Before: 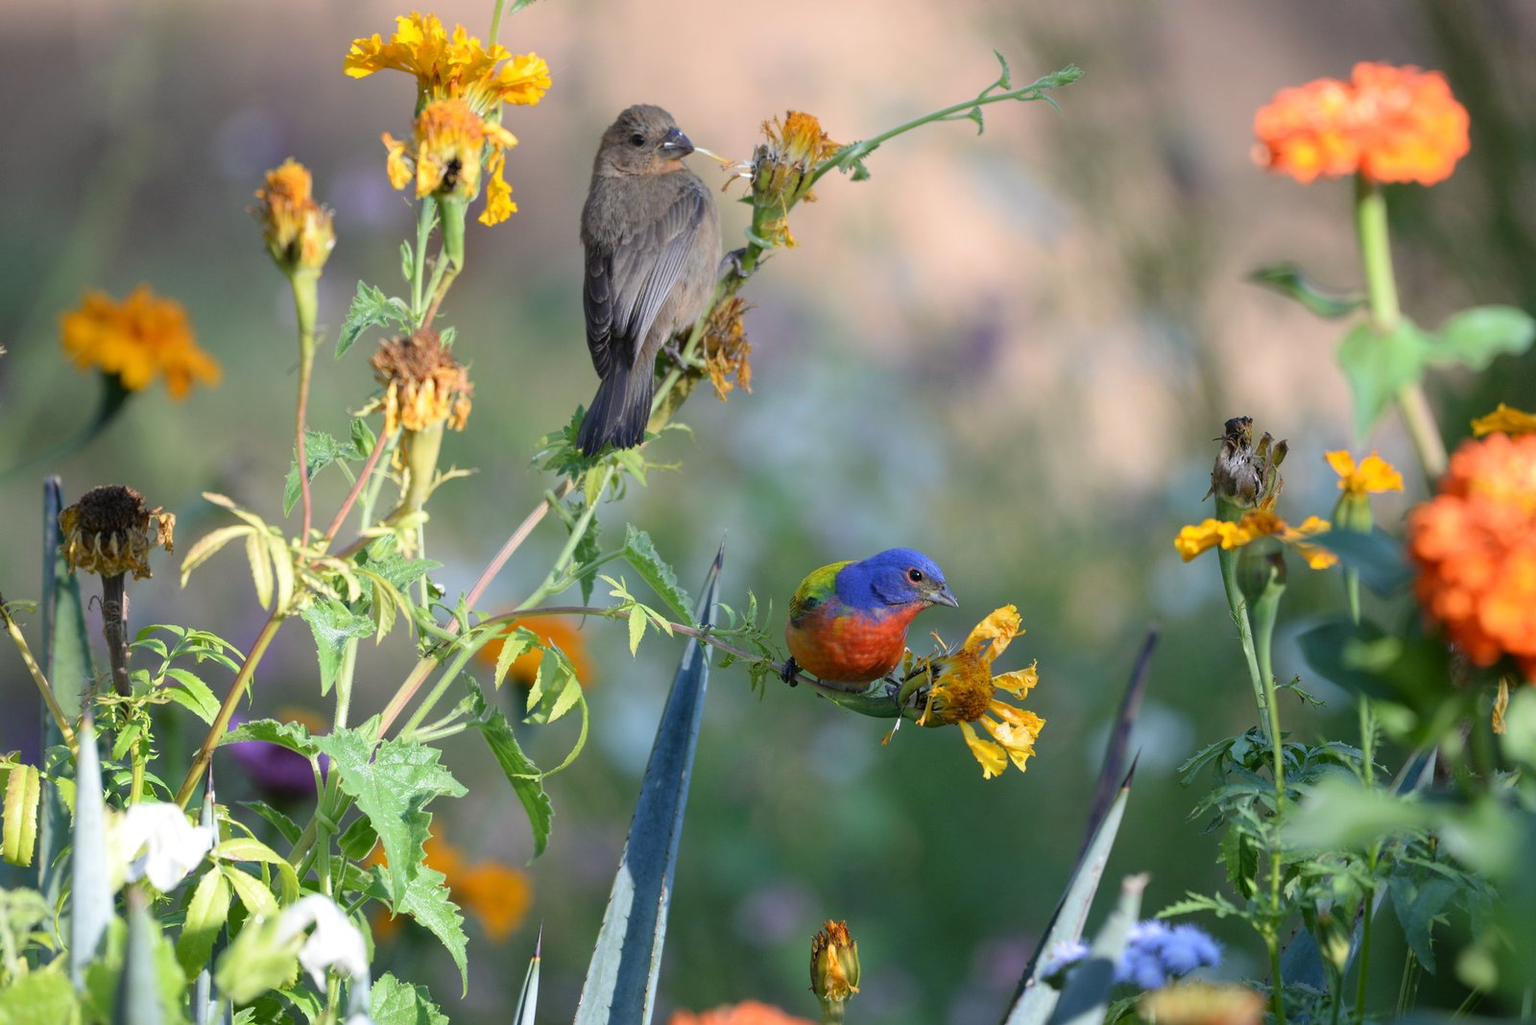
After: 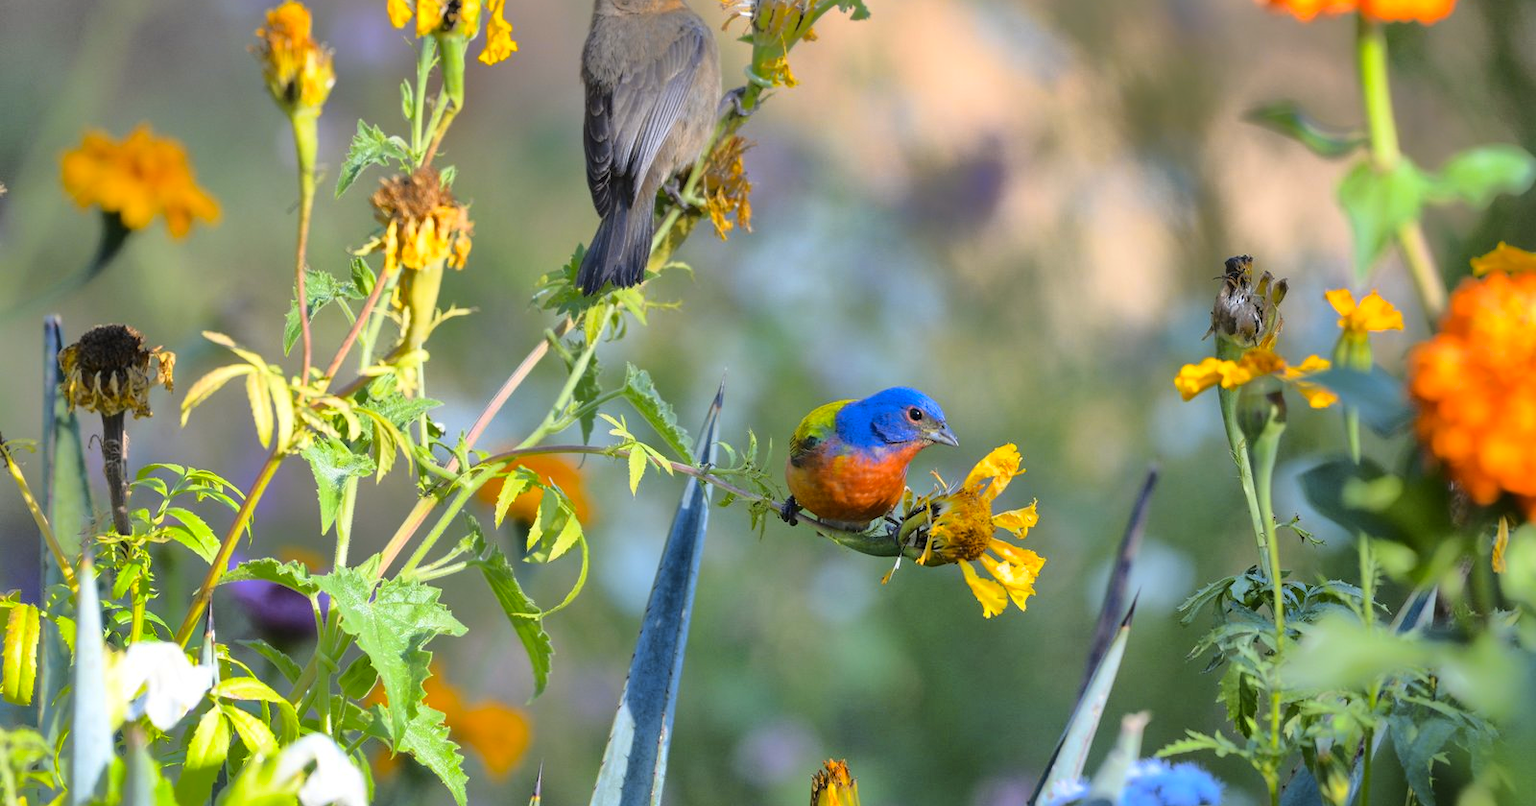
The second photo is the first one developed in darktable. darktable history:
color contrast: green-magenta contrast 0.8, blue-yellow contrast 1.1, unbound 0
crop and rotate: top 15.774%, bottom 5.506%
shadows and highlights: shadows 38.43, highlights -74.54
base curve: curves: ch0 [(0, 0) (0.028, 0.03) (0.121, 0.232) (0.46, 0.748) (0.859, 0.968) (1, 1)]
